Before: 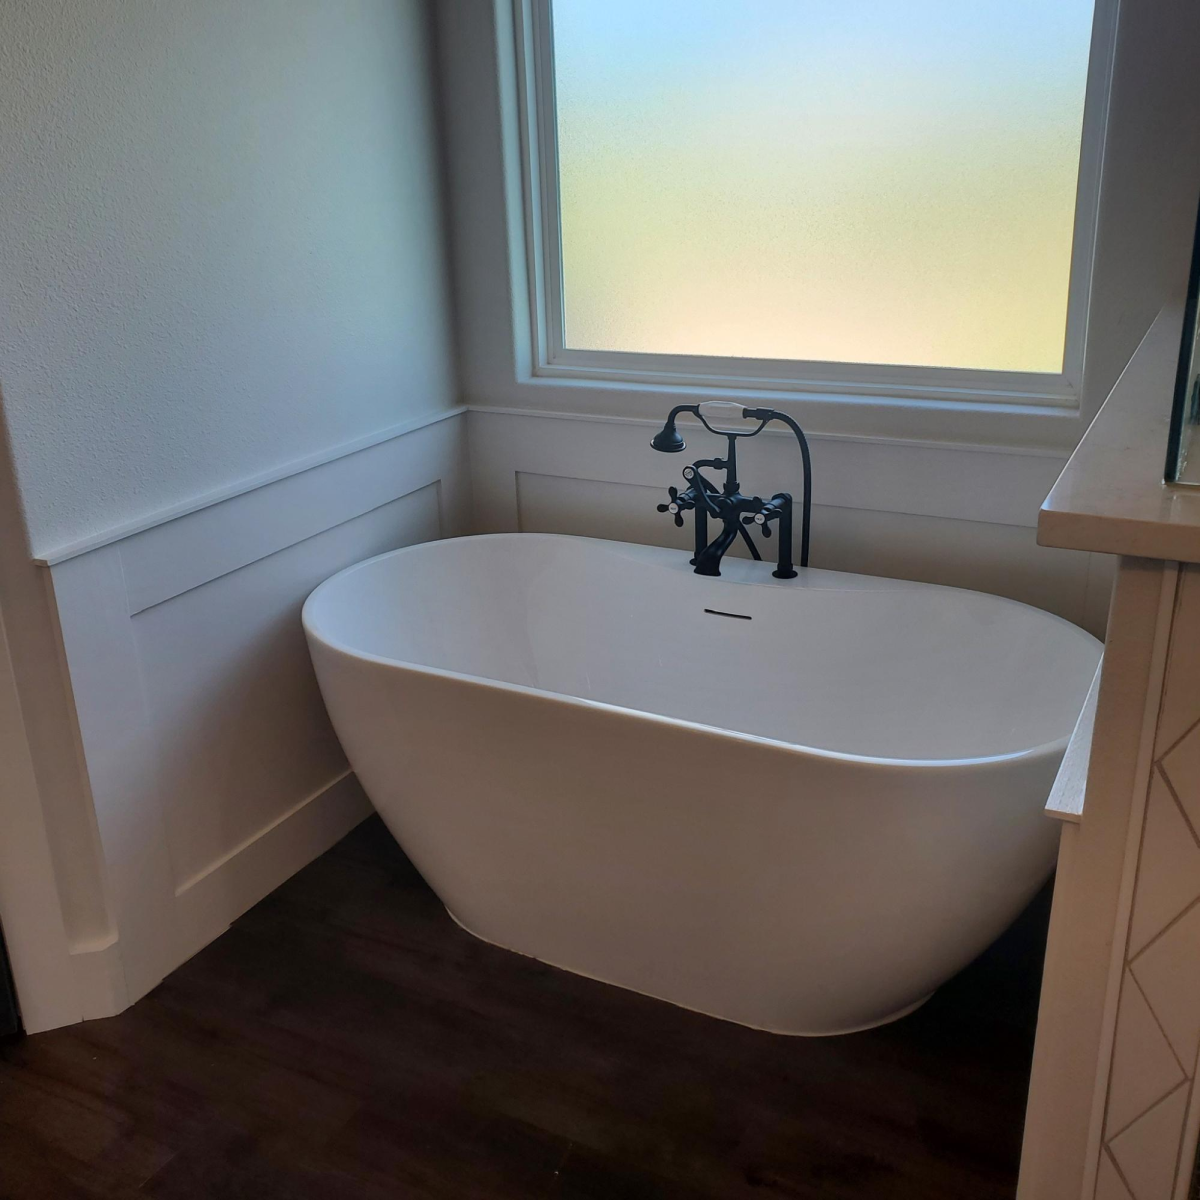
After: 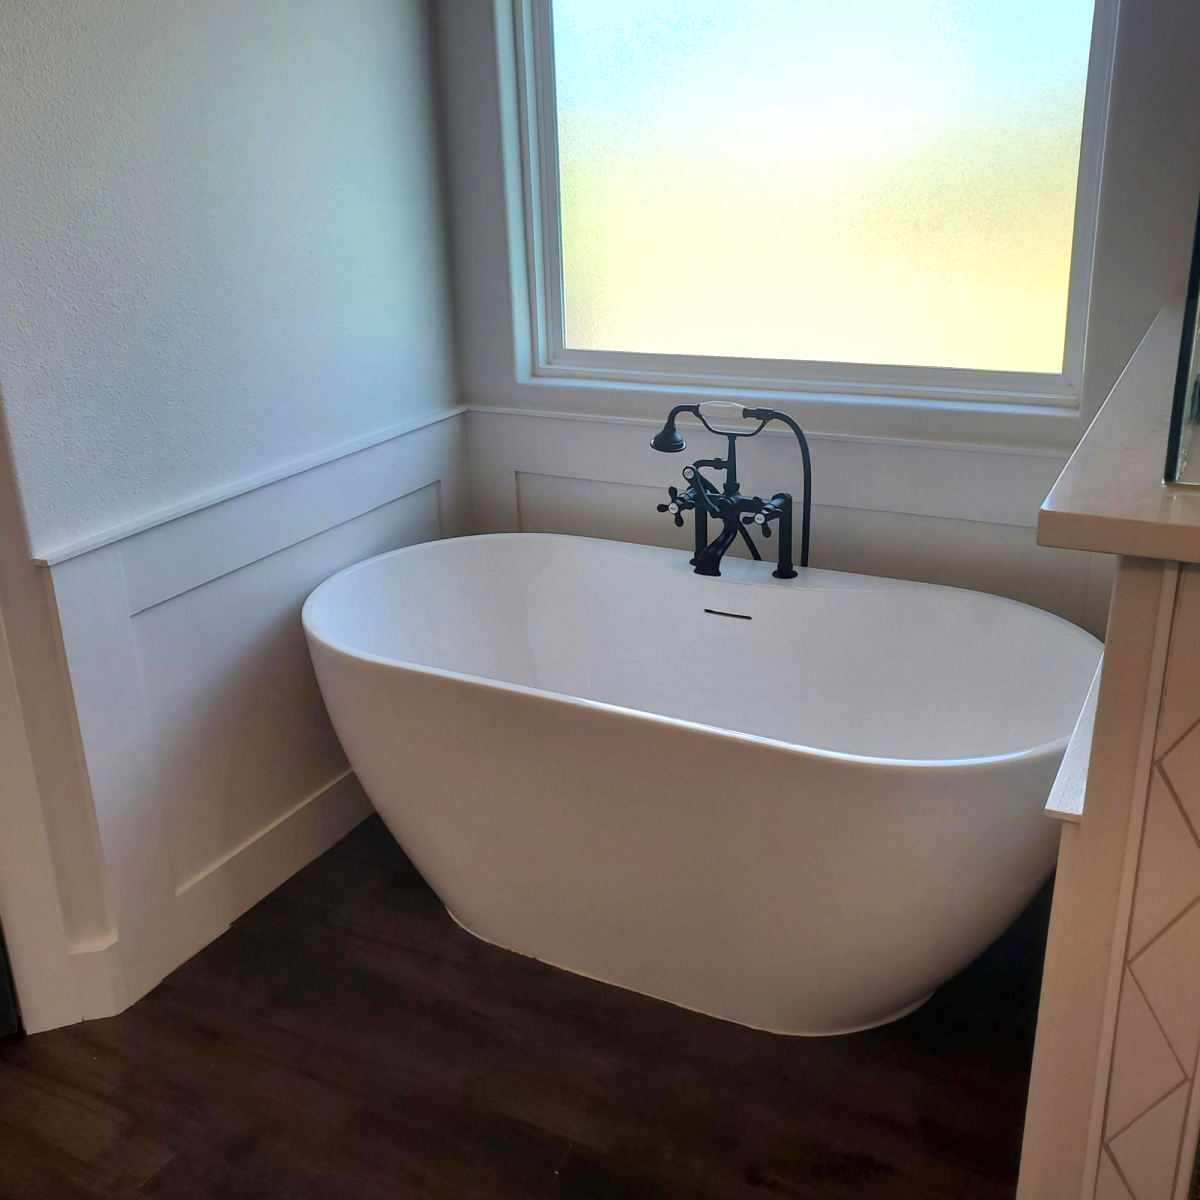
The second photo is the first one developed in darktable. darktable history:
shadows and highlights: shadows 10, white point adjustment 1, highlights -40
tone equalizer: on, module defaults
exposure: black level correction 0, exposure 0.5 EV, compensate exposure bias true, compensate highlight preservation false
